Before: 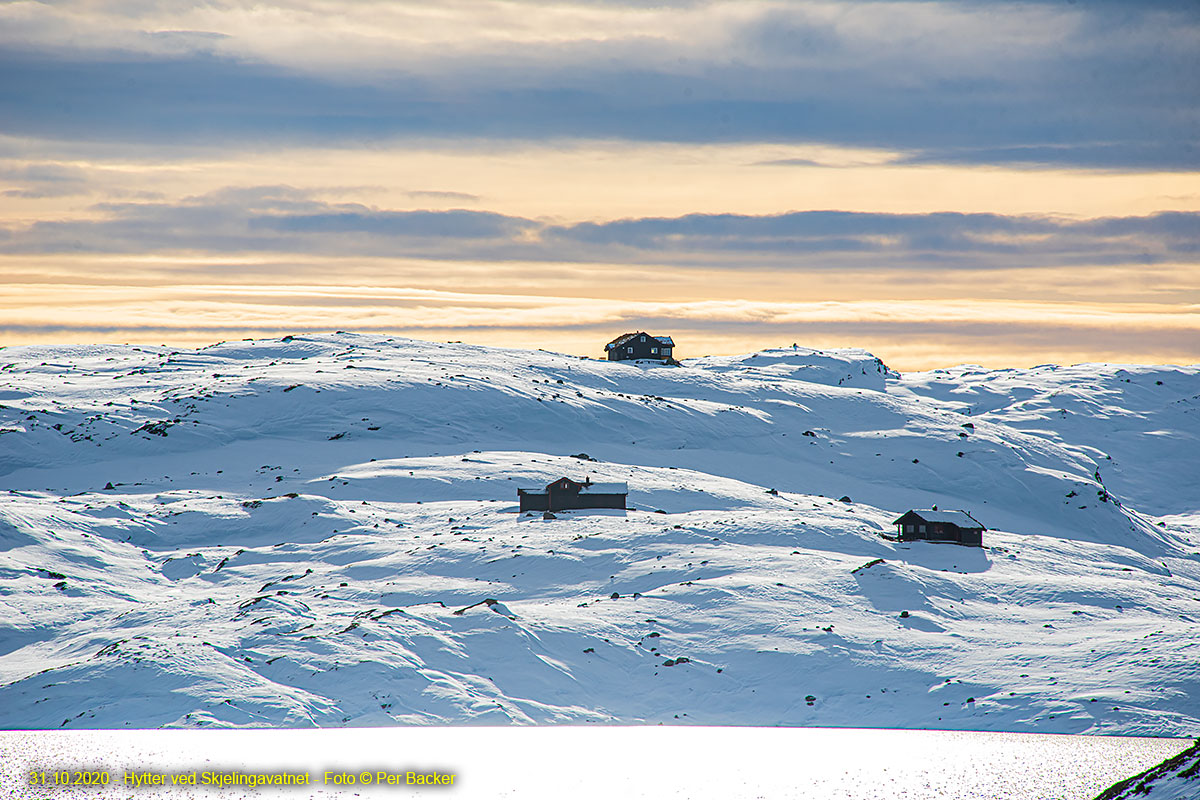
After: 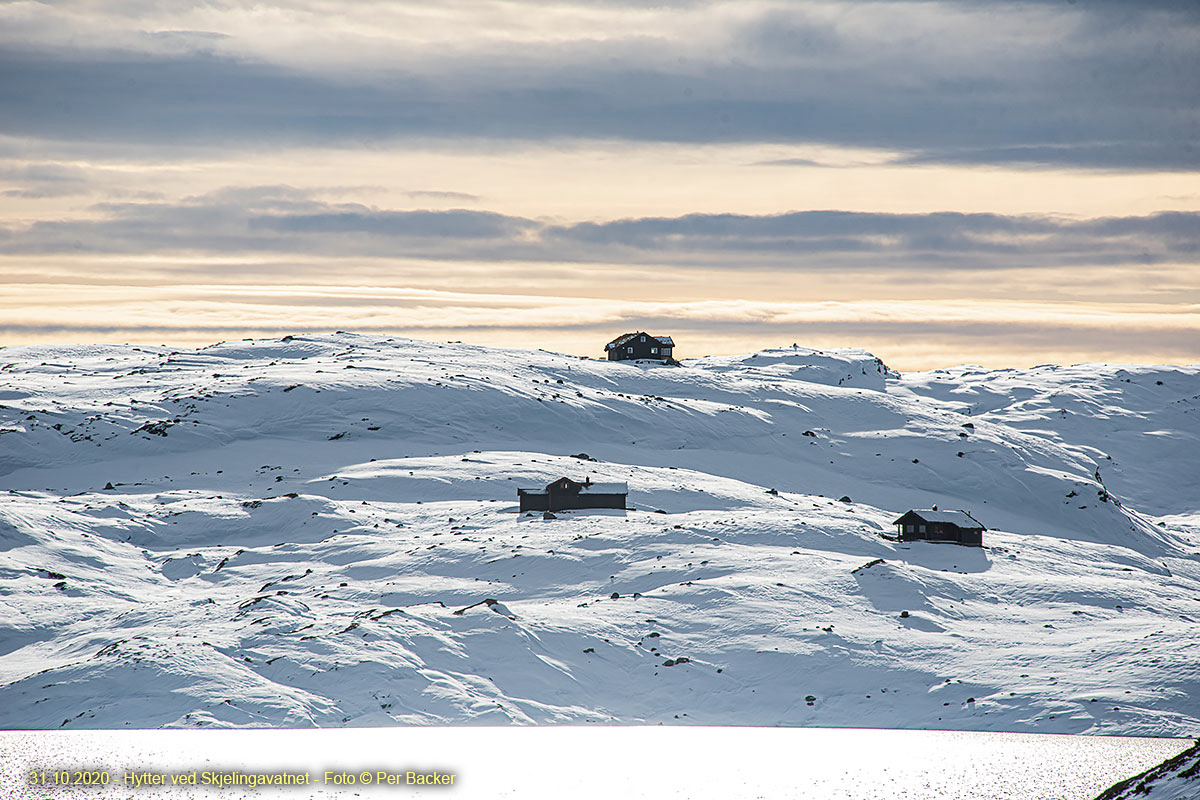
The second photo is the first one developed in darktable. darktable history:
contrast brightness saturation: contrast 0.1, saturation -0.362
